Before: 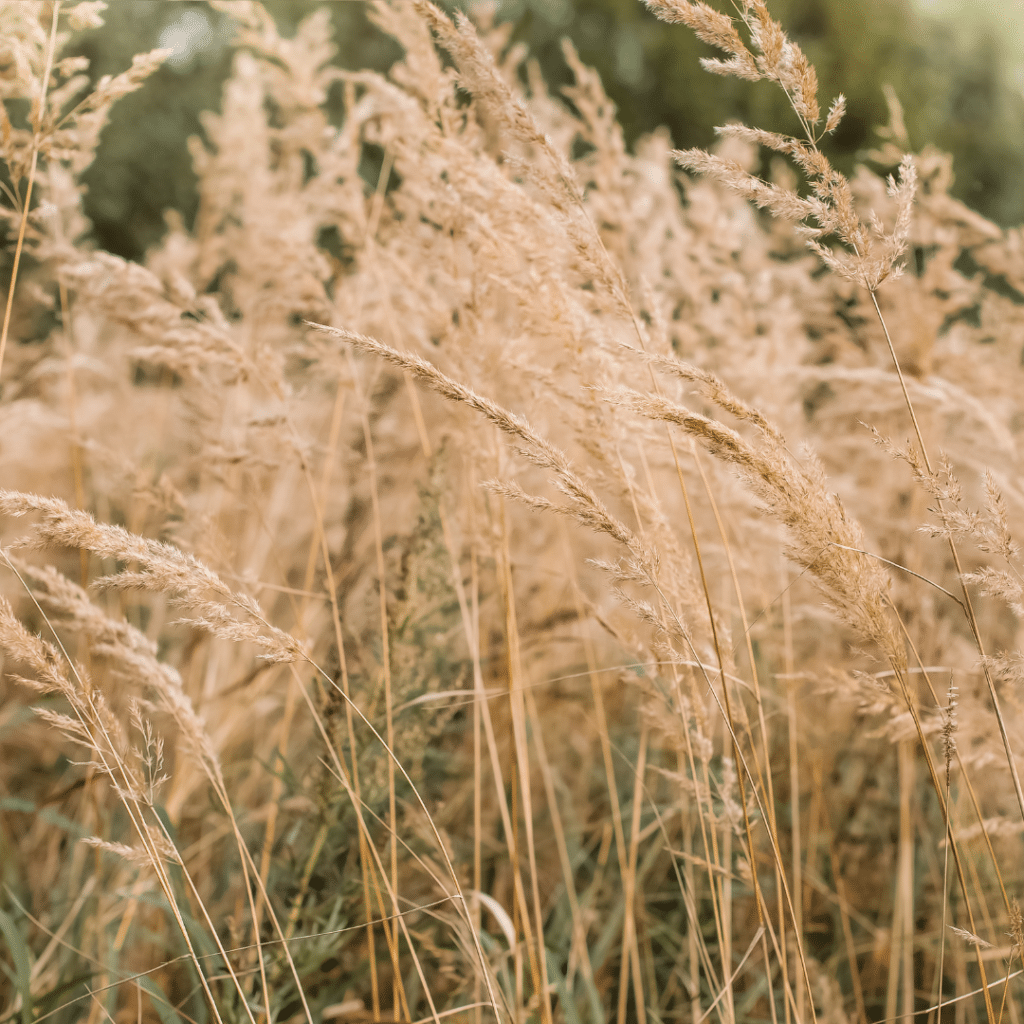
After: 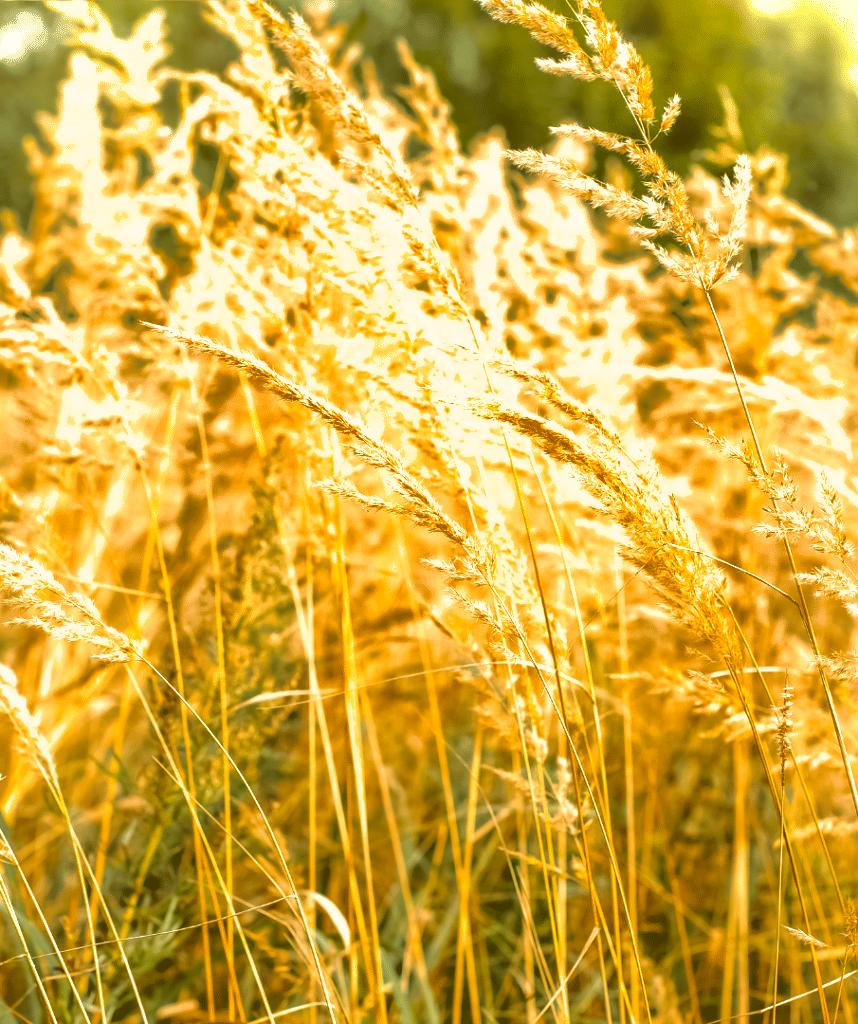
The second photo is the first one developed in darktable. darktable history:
shadows and highlights: on, module defaults
color balance: on, module defaults
color balance rgb: linear chroma grading › global chroma 10%, perceptual saturation grading › global saturation 40%, perceptual brilliance grading › global brilliance 30%, global vibrance 20%
crop: left 16.145%
